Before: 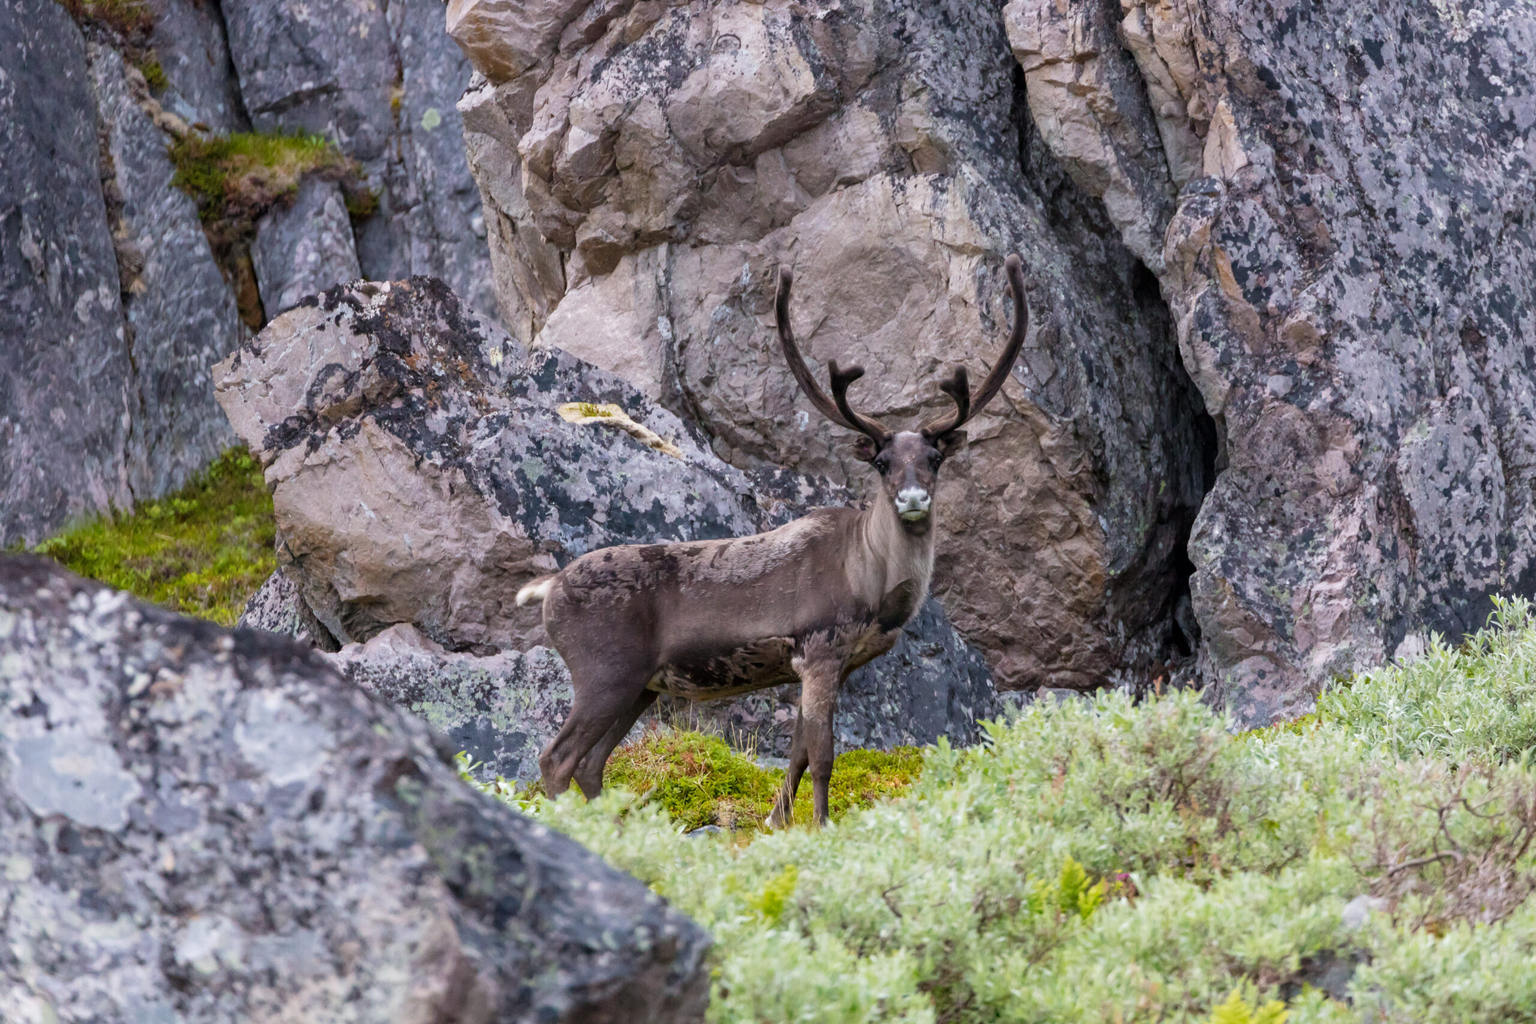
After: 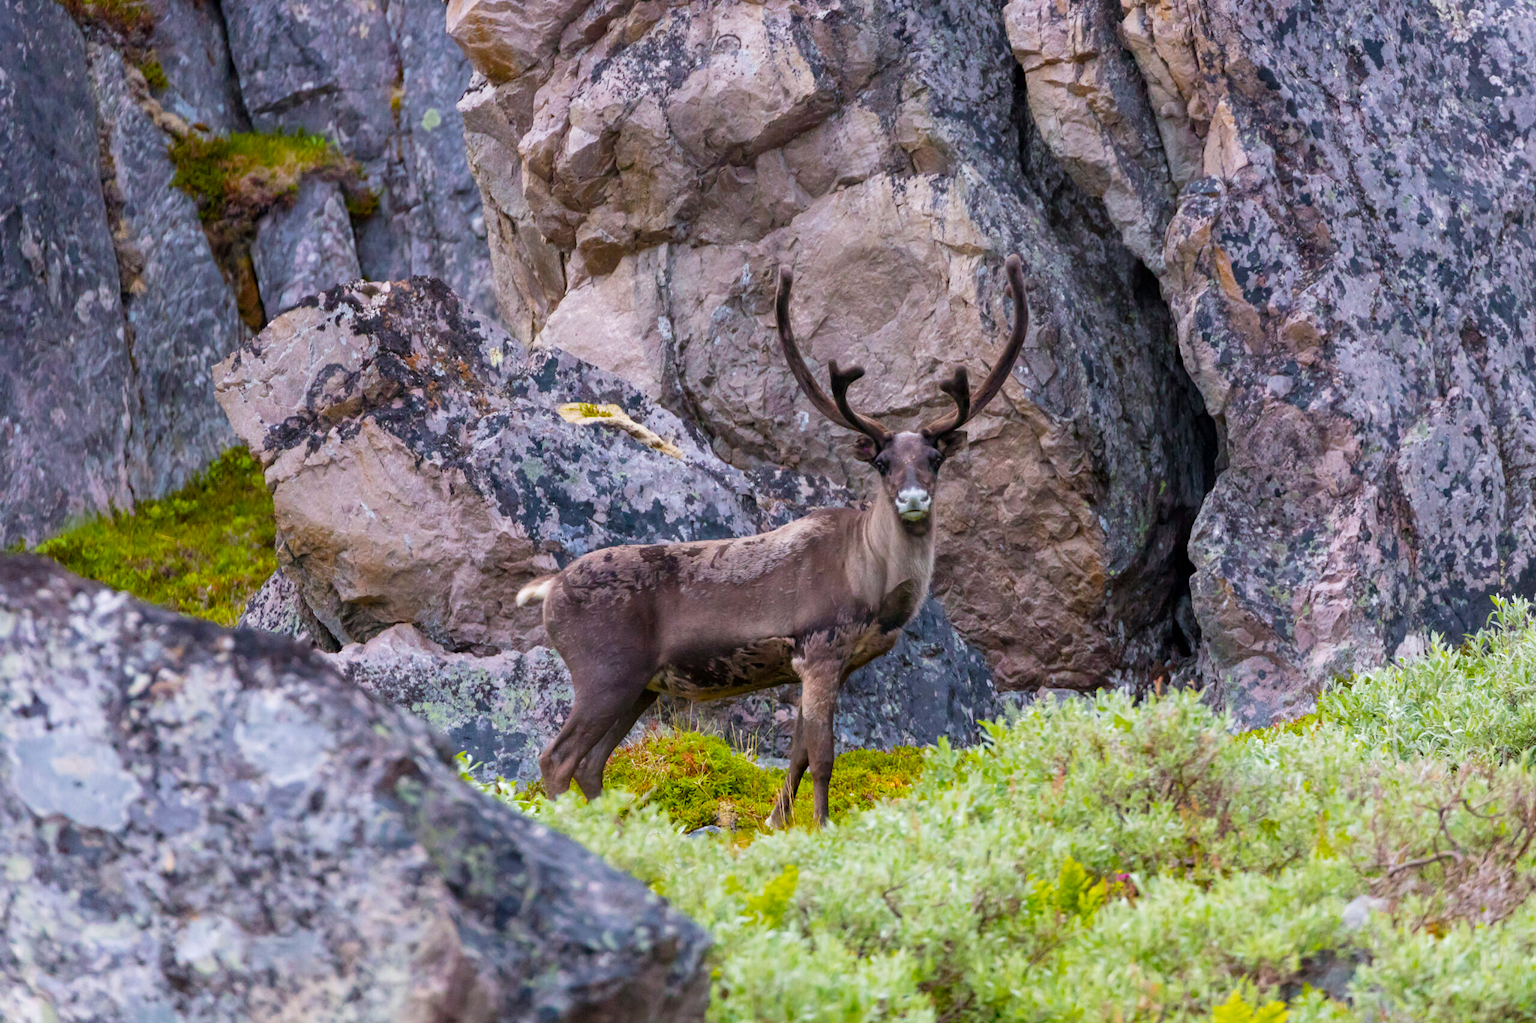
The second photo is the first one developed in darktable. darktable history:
crop: bottom 0.071%
color balance rgb: linear chroma grading › global chroma 15%, perceptual saturation grading › global saturation 30%
